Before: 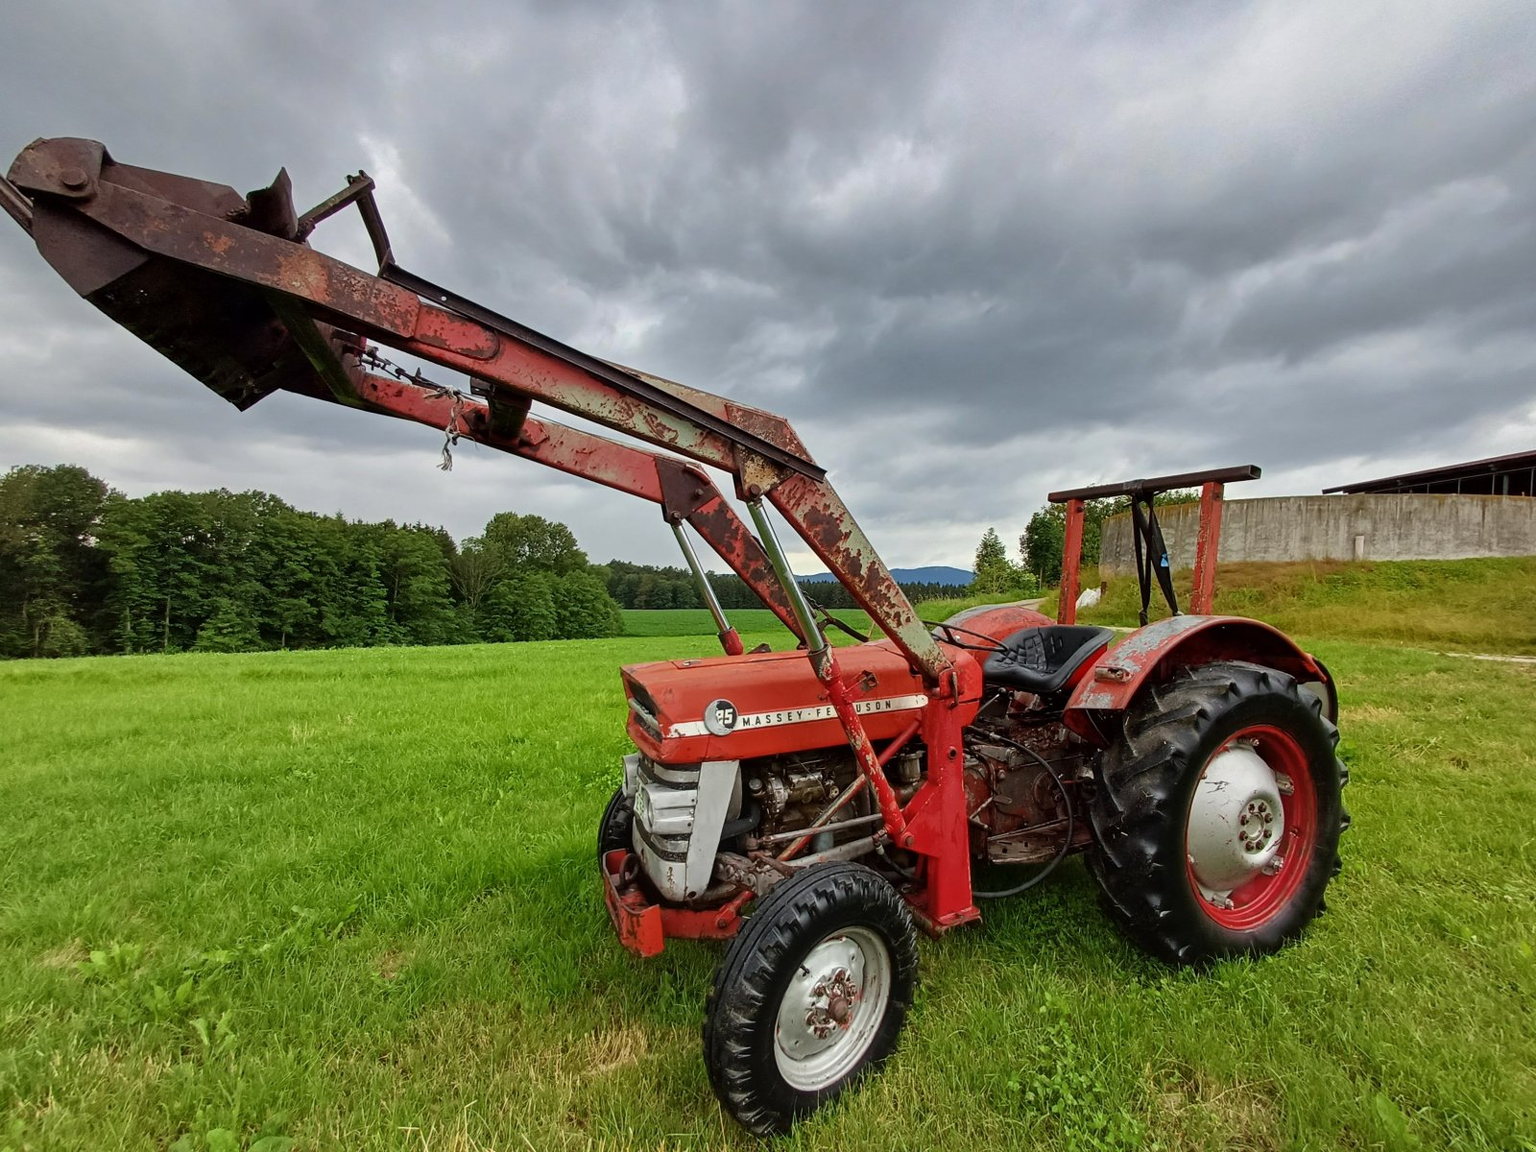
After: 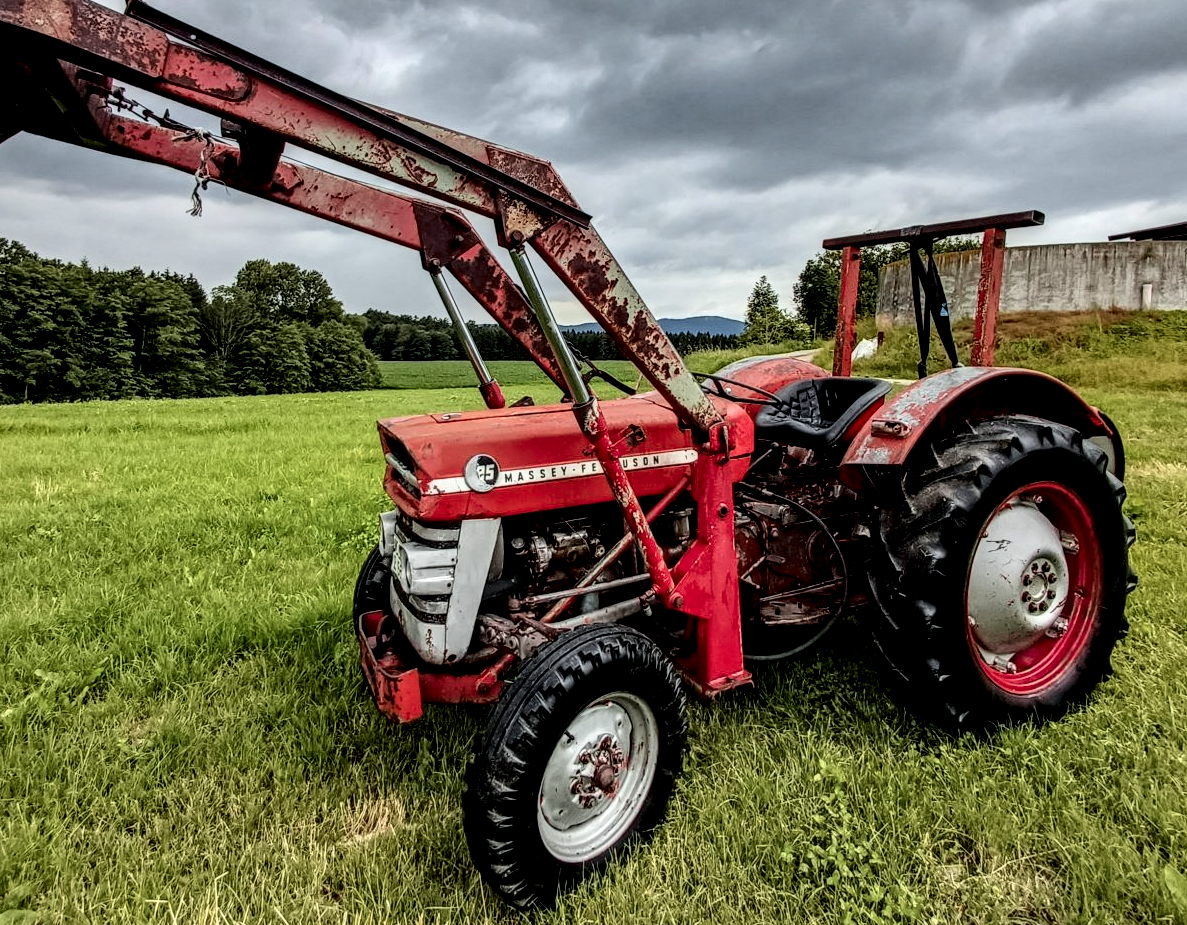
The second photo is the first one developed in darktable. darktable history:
crop: left 16.874%, top 22.865%, right 8.892%
local contrast: highlights 17%, detail 186%
tone curve: curves: ch0 [(0, 0) (0.049, 0.01) (0.154, 0.081) (0.491, 0.519) (0.748, 0.765) (1, 0.919)]; ch1 [(0, 0) (0.172, 0.123) (0.317, 0.272) (0.391, 0.424) (0.499, 0.497) (0.531, 0.541) (0.615, 0.608) (0.741, 0.783) (1, 1)]; ch2 [(0, 0) (0.411, 0.424) (0.483, 0.478) (0.546, 0.532) (0.652, 0.633) (1, 1)], color space Lab, independent channels, preserve colors none
